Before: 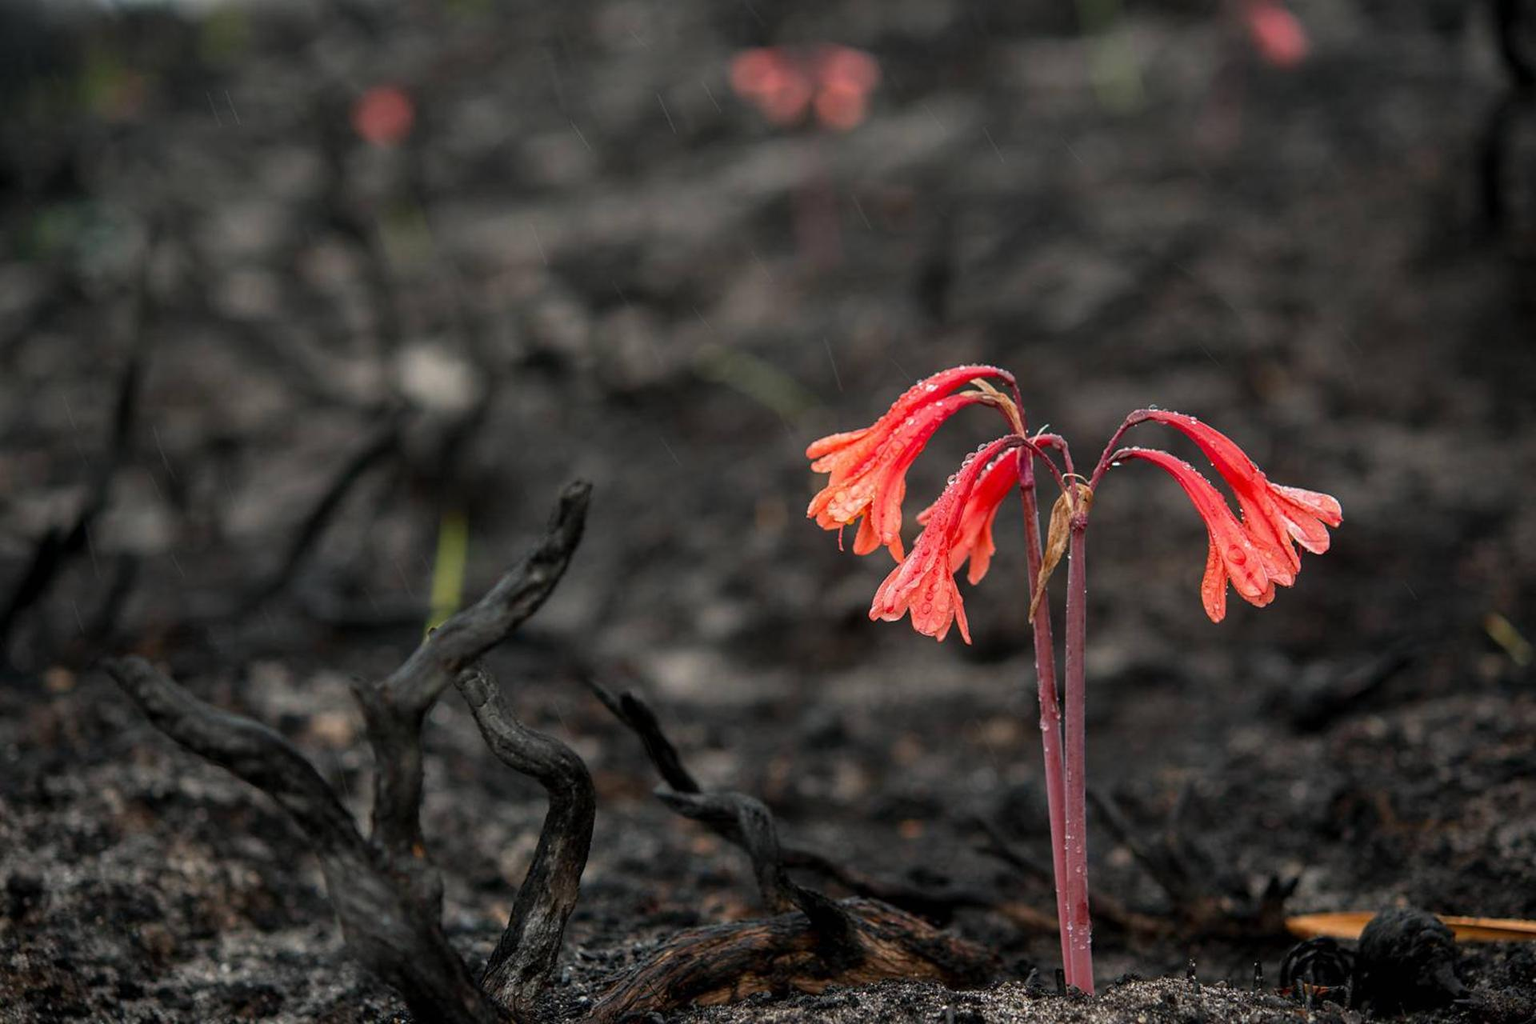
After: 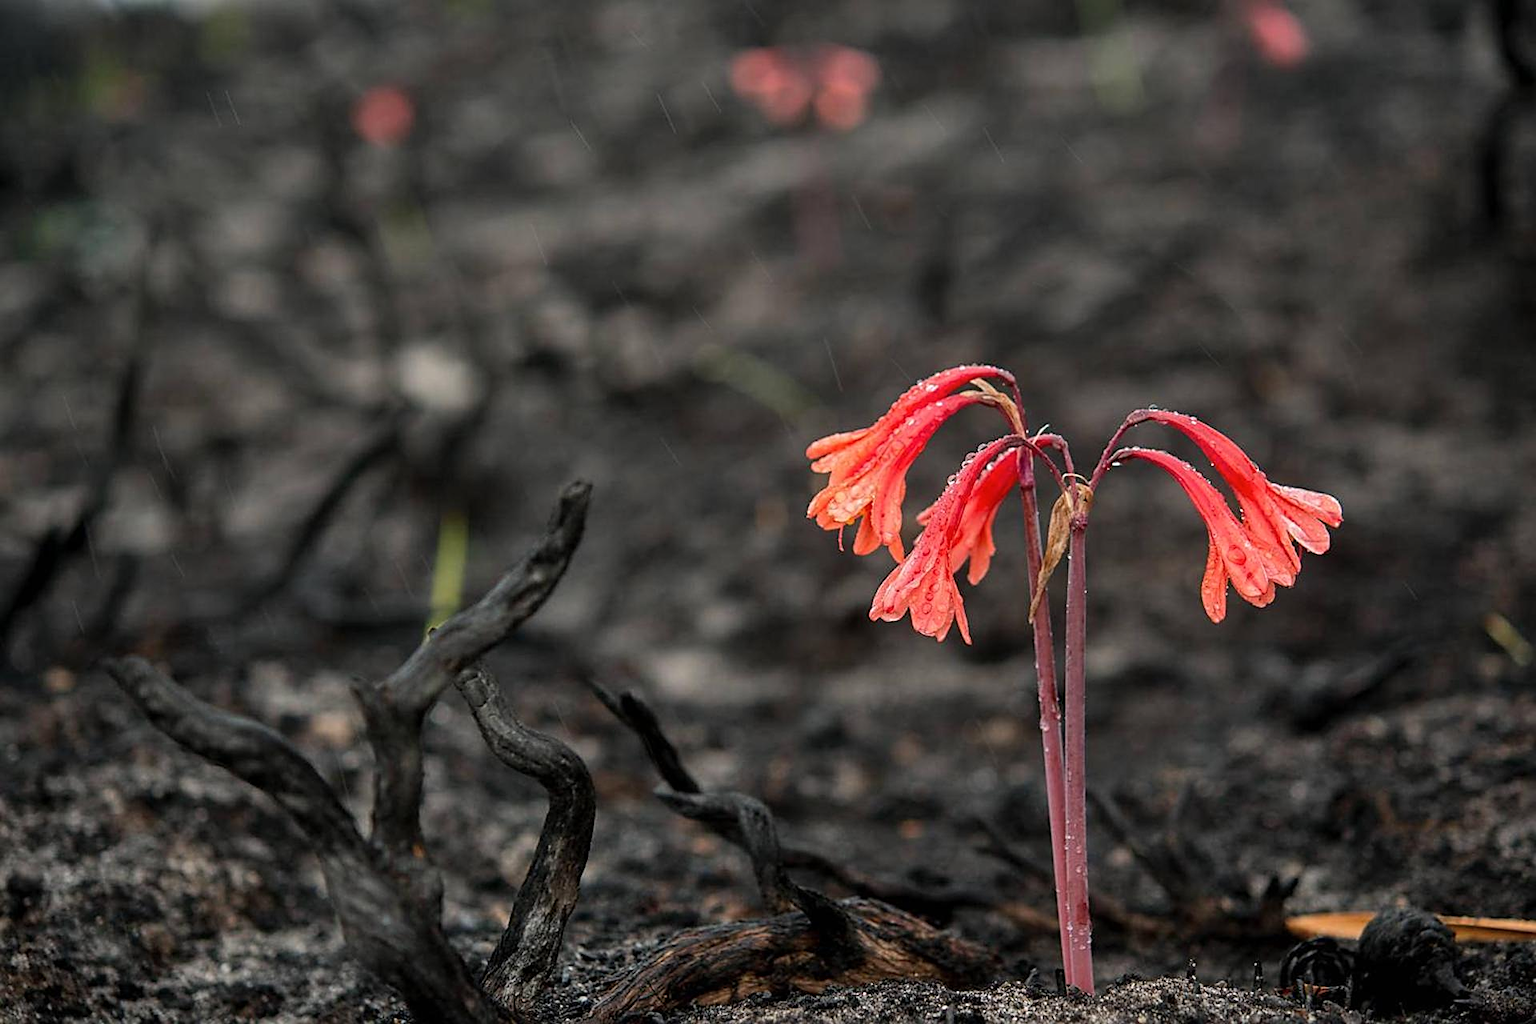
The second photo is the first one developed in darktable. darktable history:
shadows and highlights: shadows 31.03, highlights 1.14, soften with gaussian
sharpen: on, module defaults
